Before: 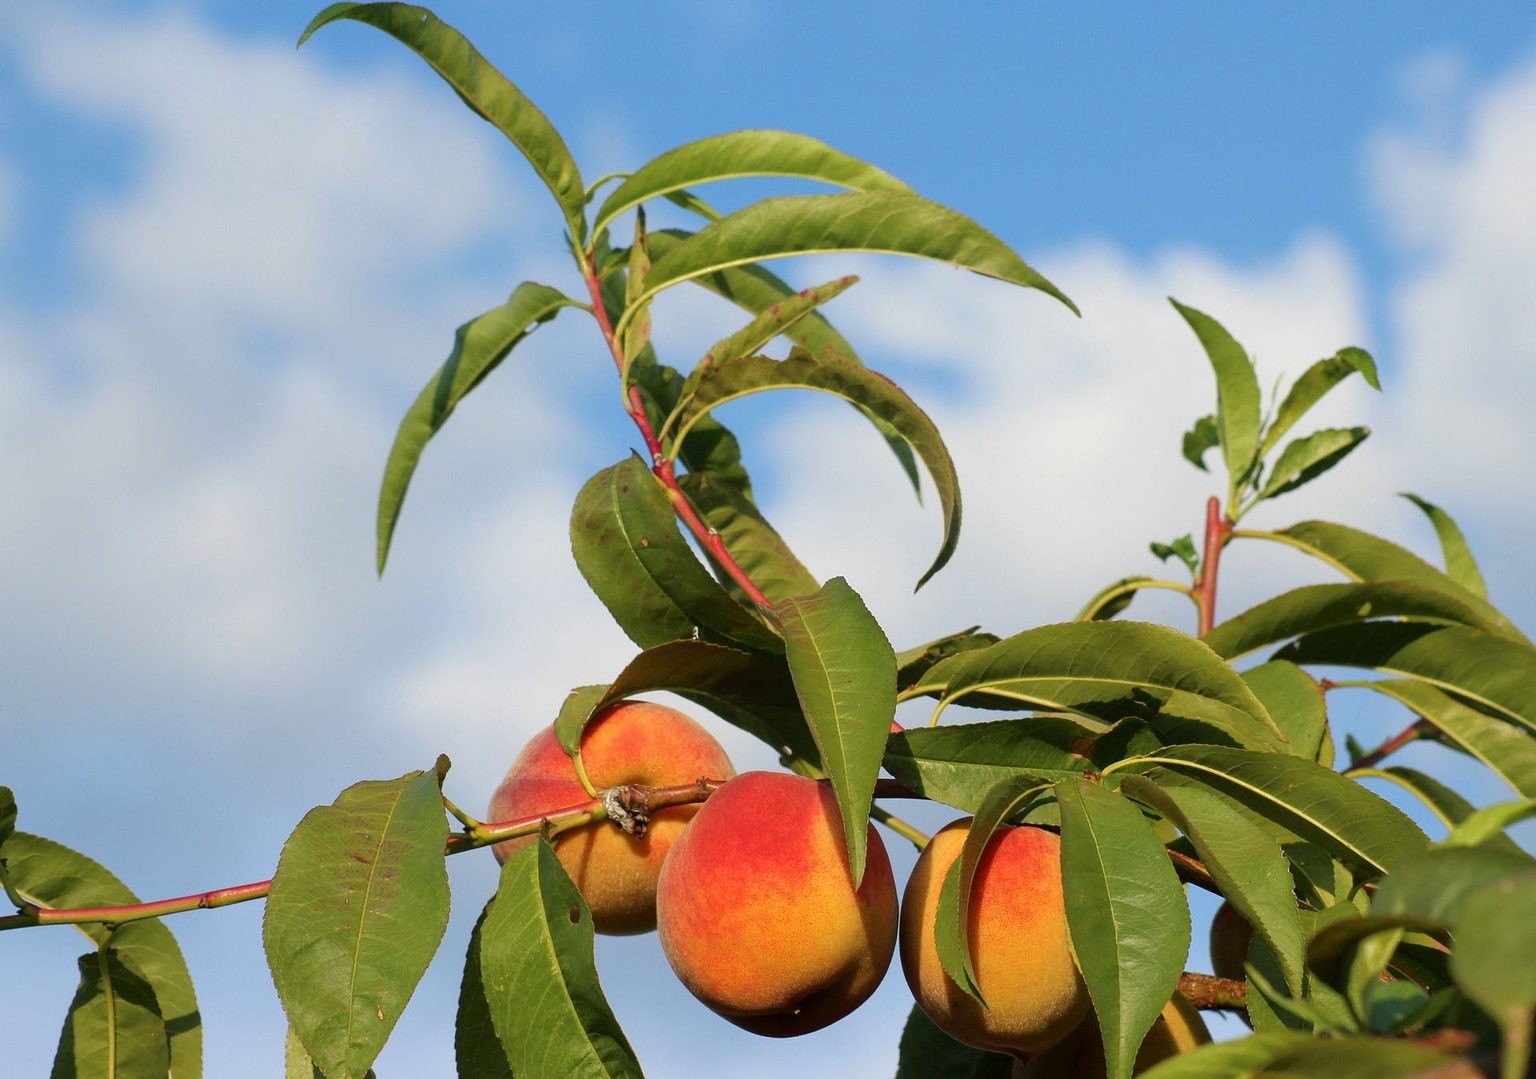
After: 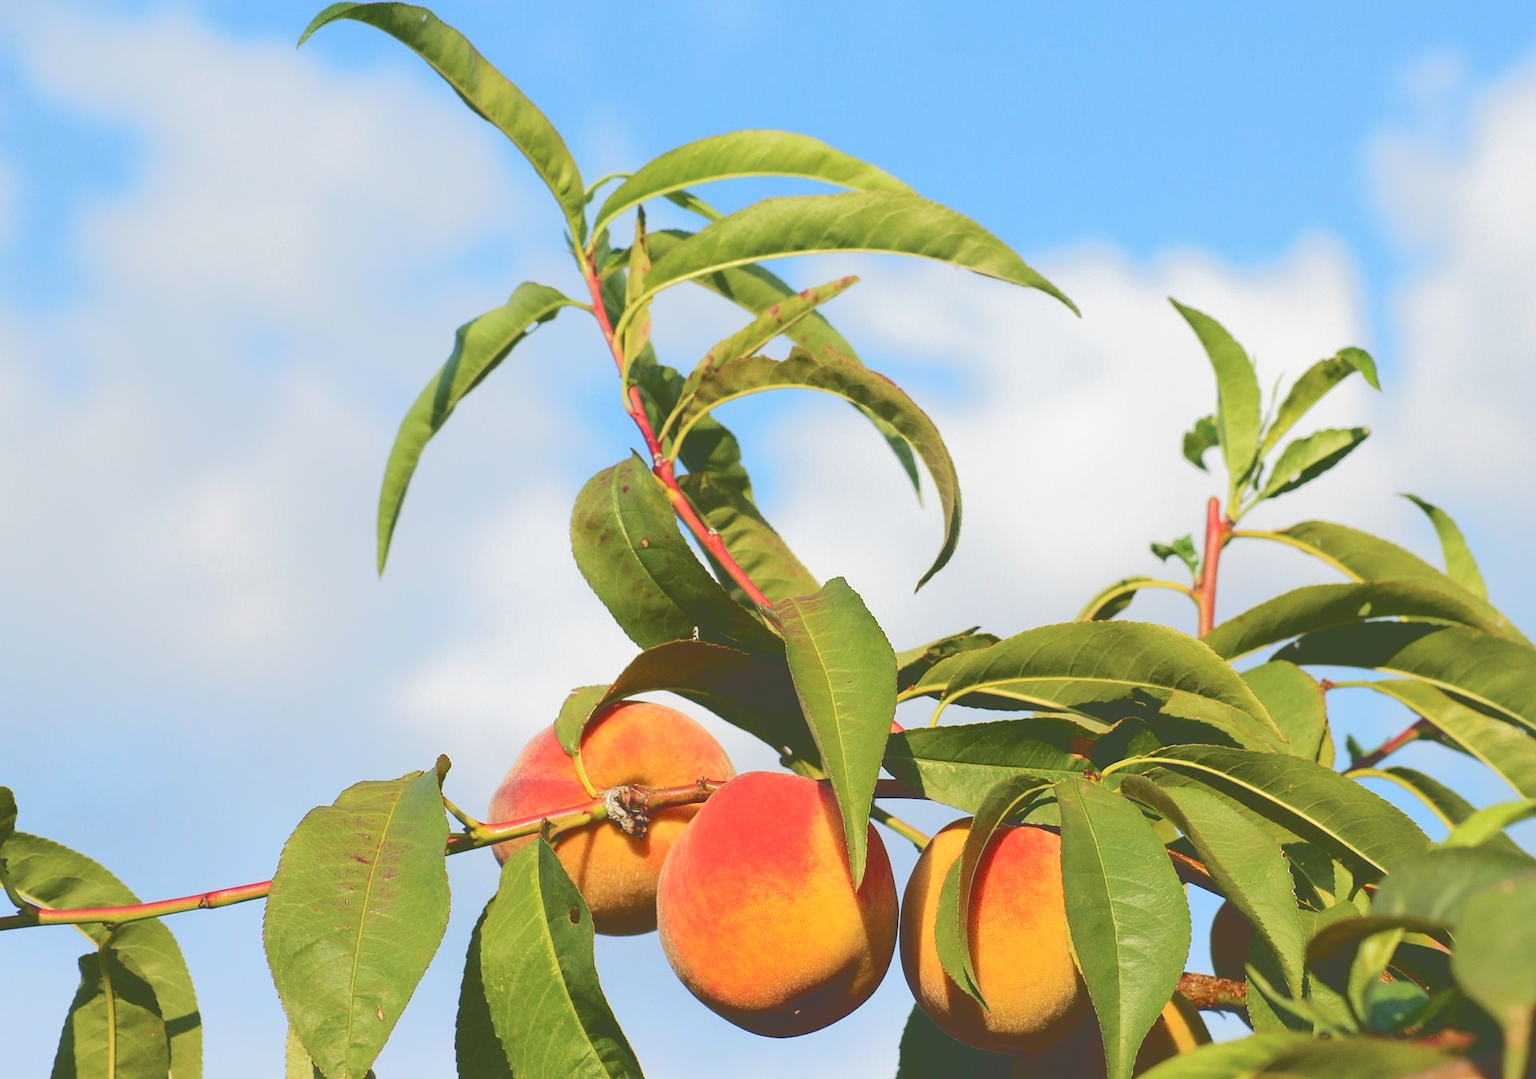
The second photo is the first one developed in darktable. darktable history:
tone curve: curves: ch0 [(0, 0) (0.003, 0.272) (0.011, 0.275) (0.025, 0.275) (0.044, 0.278) (0.069, 0.282) (0.1, 0.284) (0.136, 0.287) (0.177, 0.294) (0.224, 0.314) (0.277, 0.347) (0.335, 0.403) (0.399, 0.473) (0.468, 0.552) (0.543, 0.622) (0.623, 0.69) (0.709, 0.756) (0.801, 0.818) (0.898, 0.865) (1, 1)], color space Lab, independent channels, preserve colors none
base curve: curves: ch0 [(0, 0) (0.688, 0.865) (1, 1)], preserve colors none
